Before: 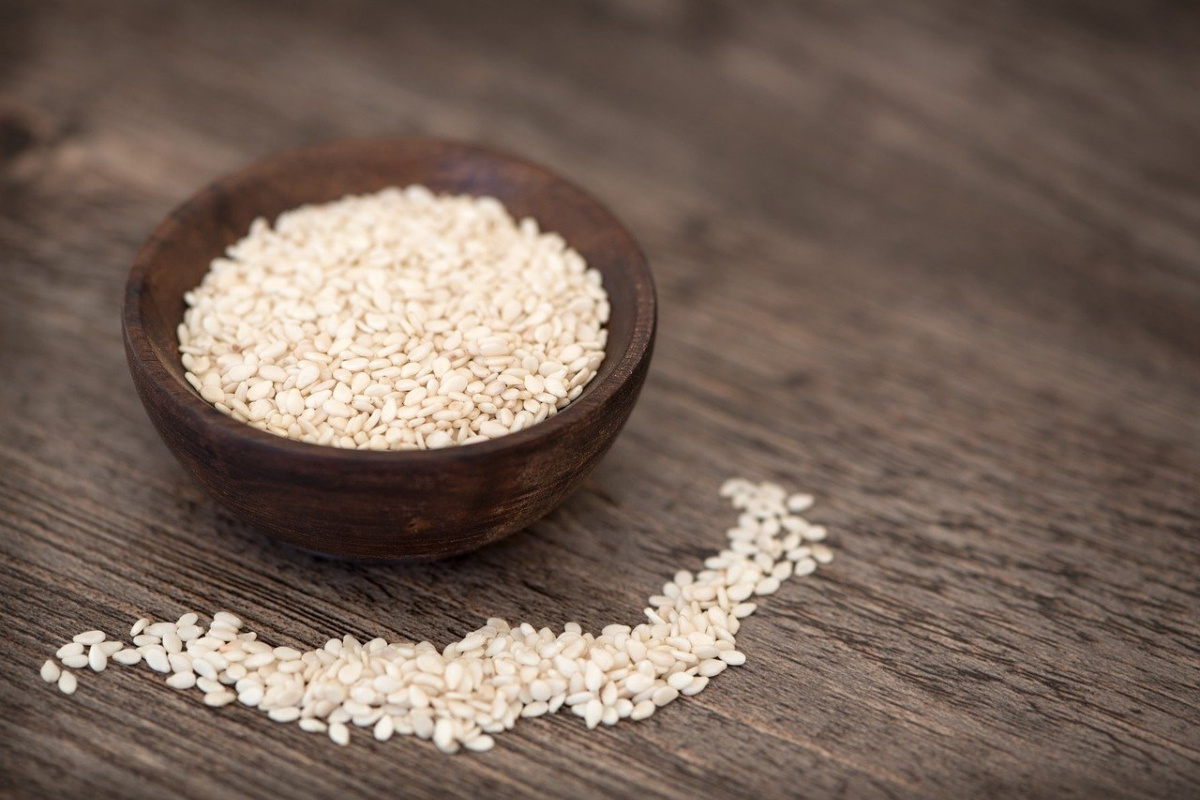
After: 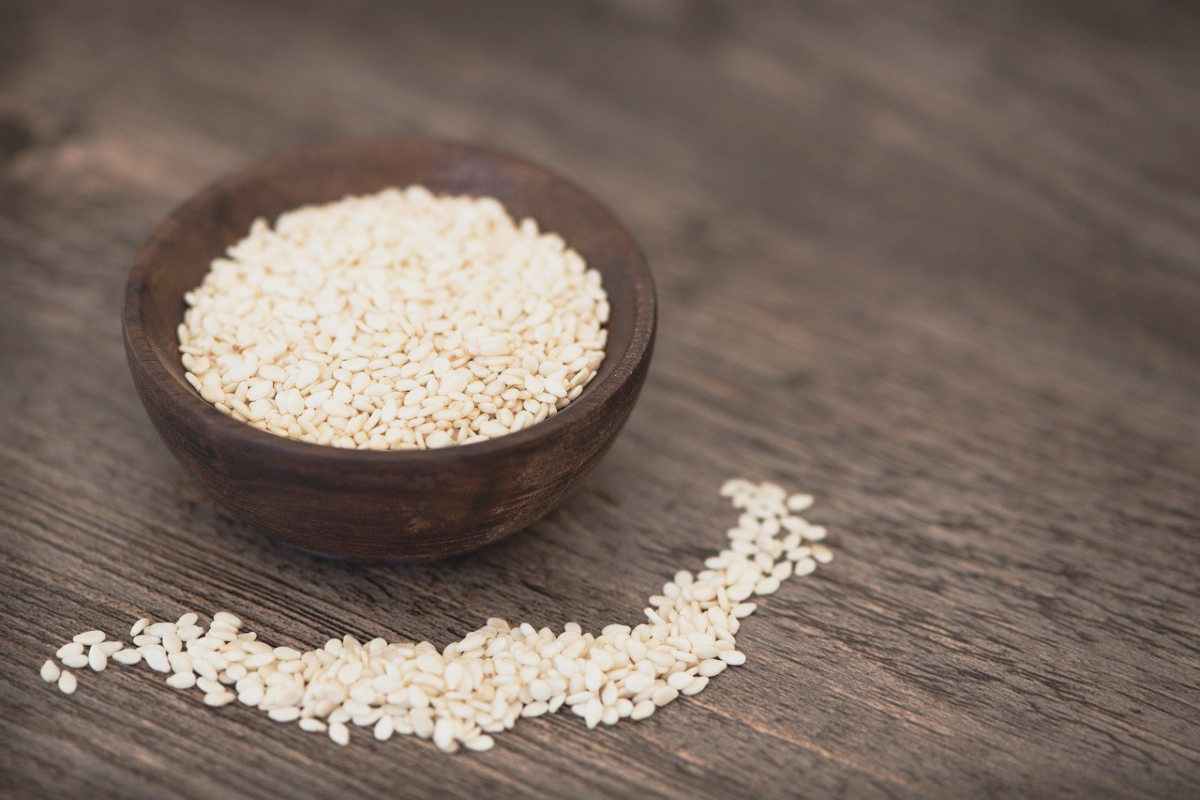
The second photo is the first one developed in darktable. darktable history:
contrast brightness saturation: contrast -0.143, brightness 0.042, saturation -0.127
base curve: curves: ch0 [(0, 0) (0.257, 0.25) (0.482, 0.586) (0.757, 0.871) (1, 1)], preserve colors none
